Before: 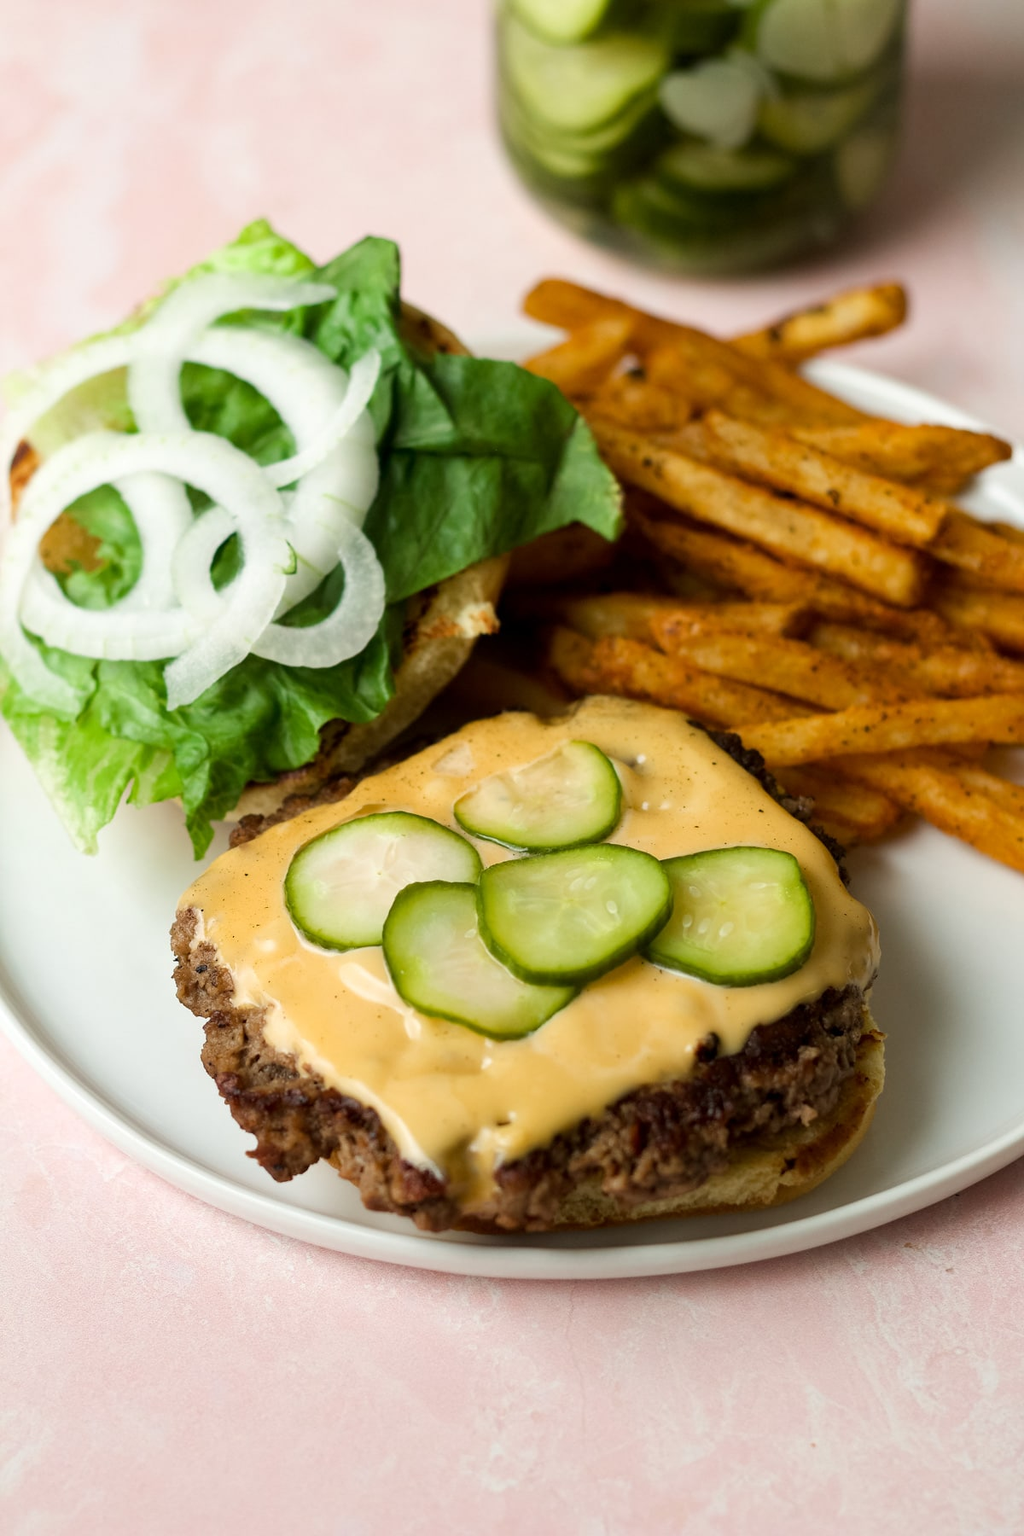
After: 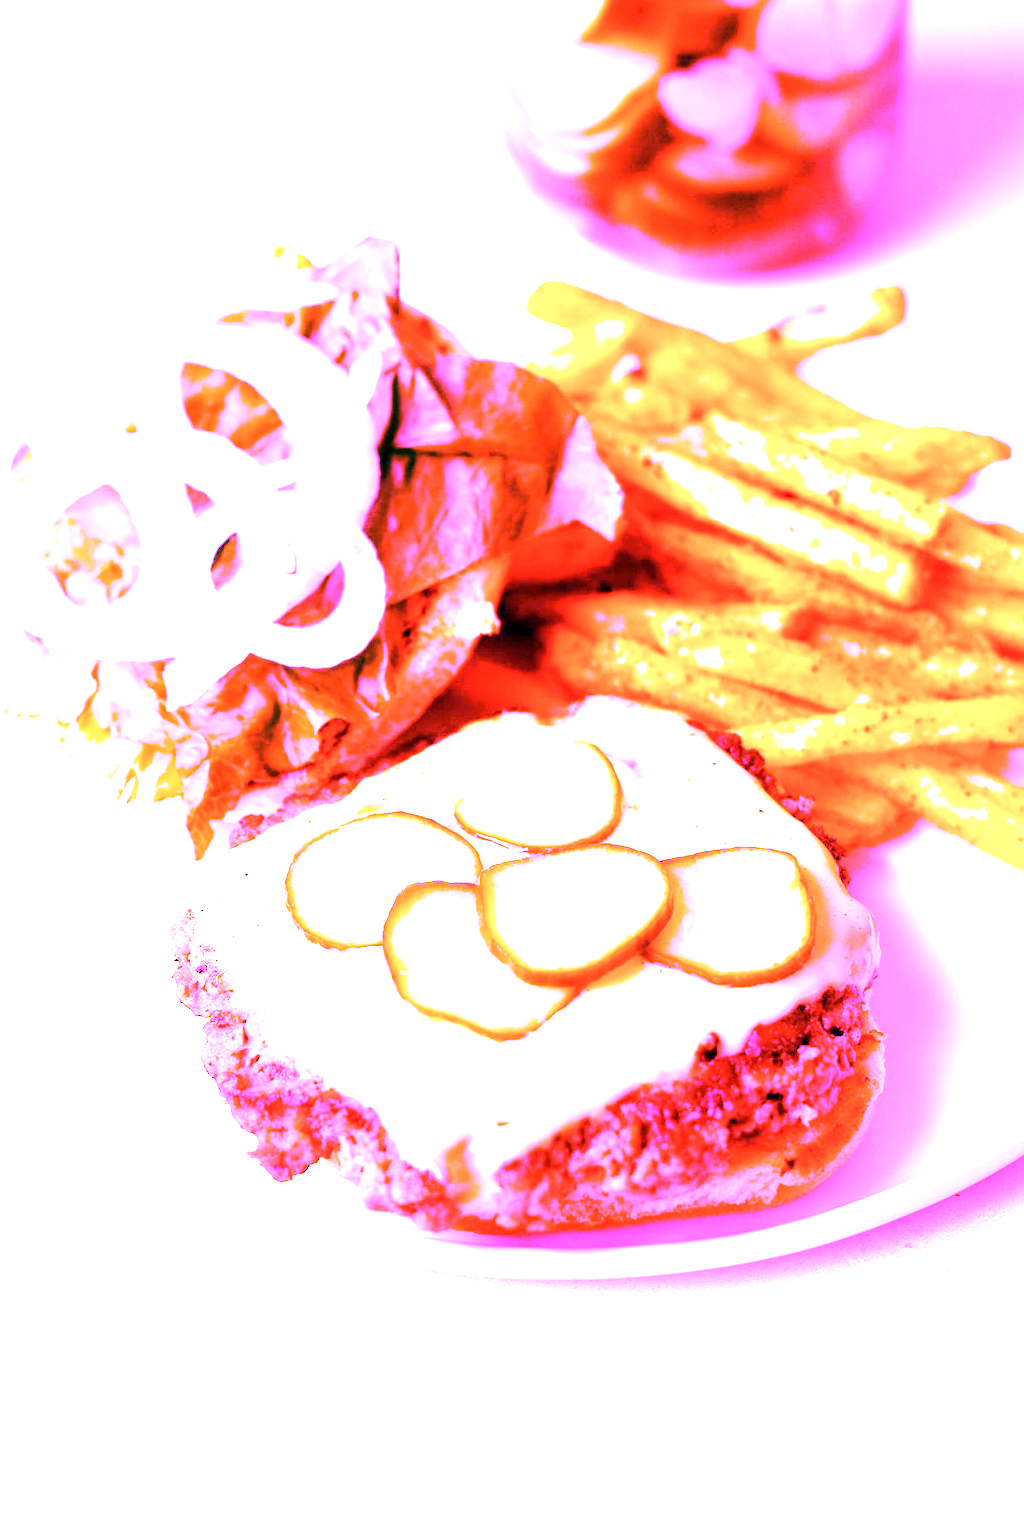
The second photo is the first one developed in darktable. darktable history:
white balance: red 8, blue 8
contrast brightness saturation: saturation -0.05
exposure: exposure 0.2 EV, compensate highlight preservation false
